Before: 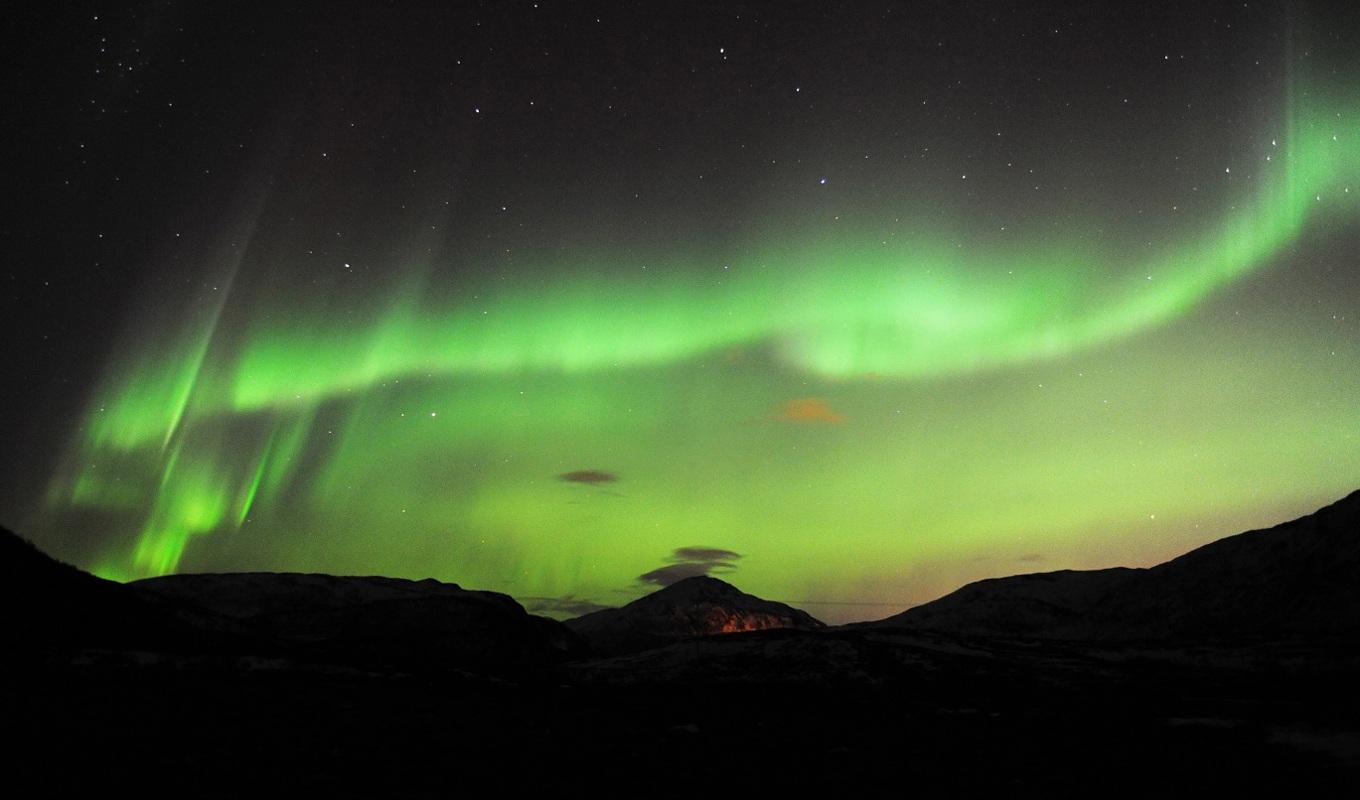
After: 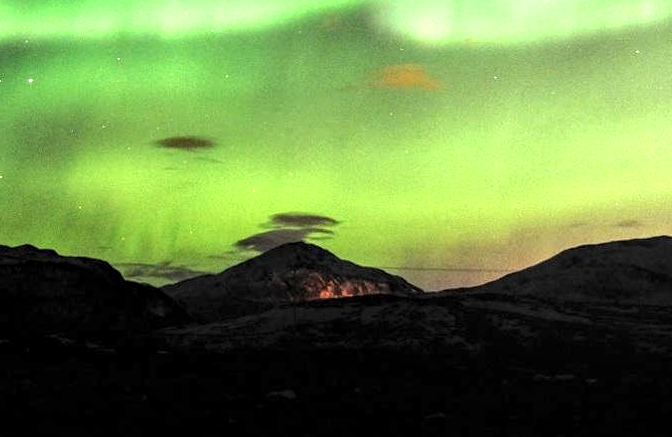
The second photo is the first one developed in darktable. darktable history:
tone equalizer: on, module defaults
local contrast: highlights 79%, shadows 56%, detail 175%, midtone range 0.428
exposure: exposure 0.661 EV, compensate highlight preservation false
crop: left 29.672%, top 41.786%, right 20.851%, bottom 3.487%
